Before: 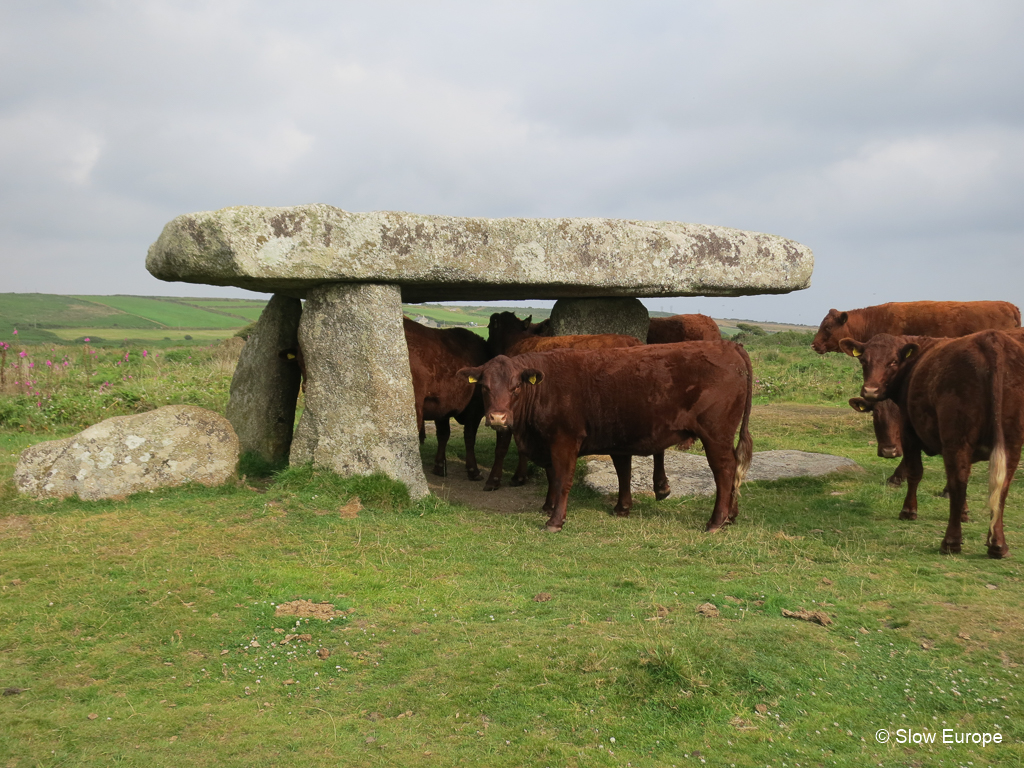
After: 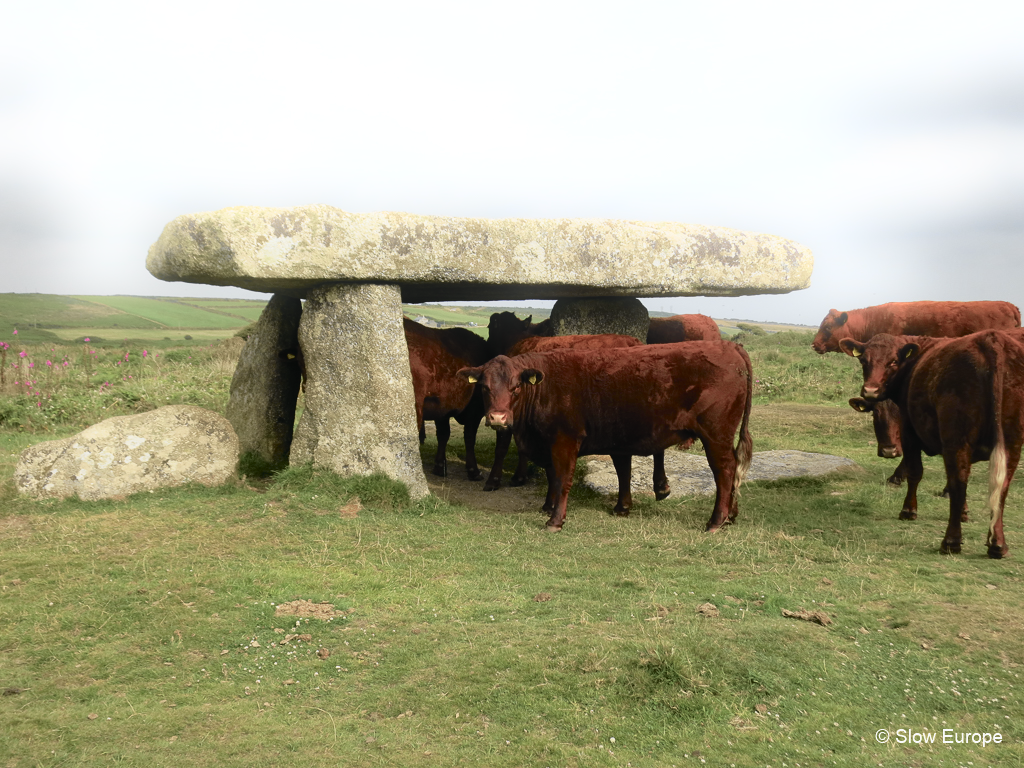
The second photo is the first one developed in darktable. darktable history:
bloom: size 5%, threshold 95%, strength 15%
contrast brightness saturation: contrast 0.08, saturation 0.02
tone curve: curves: ch0 [(0, 0.009) (0.105, 0.08) (0.195, 0.18) (0.283, 0.316) (0.384, 0.434) (0.485, 0.531) (0.638, 0.69) (0.81, 0.872) (1, 0.977)]; ch1 [(0, 0) (0.161, 0.092) (0.35, 0.33) (0.379, 0.401) (0.456, 0.469) (0.502, 0.5) (0.525, 0.514) (0.586, 0.604) (0.642, 0.645) (0.858, 0.817) (1, 0.942)]; ch2 [(0, 0) (0.371, 0.362) (0.437, 0.437) (0.48, 0.49) (0.53, 0.515) (0.56, 0.571) (0.622, 0.606) (0.881, 0.795) (1, 0.929)], color space Lab, independent channels, preserve colors none
